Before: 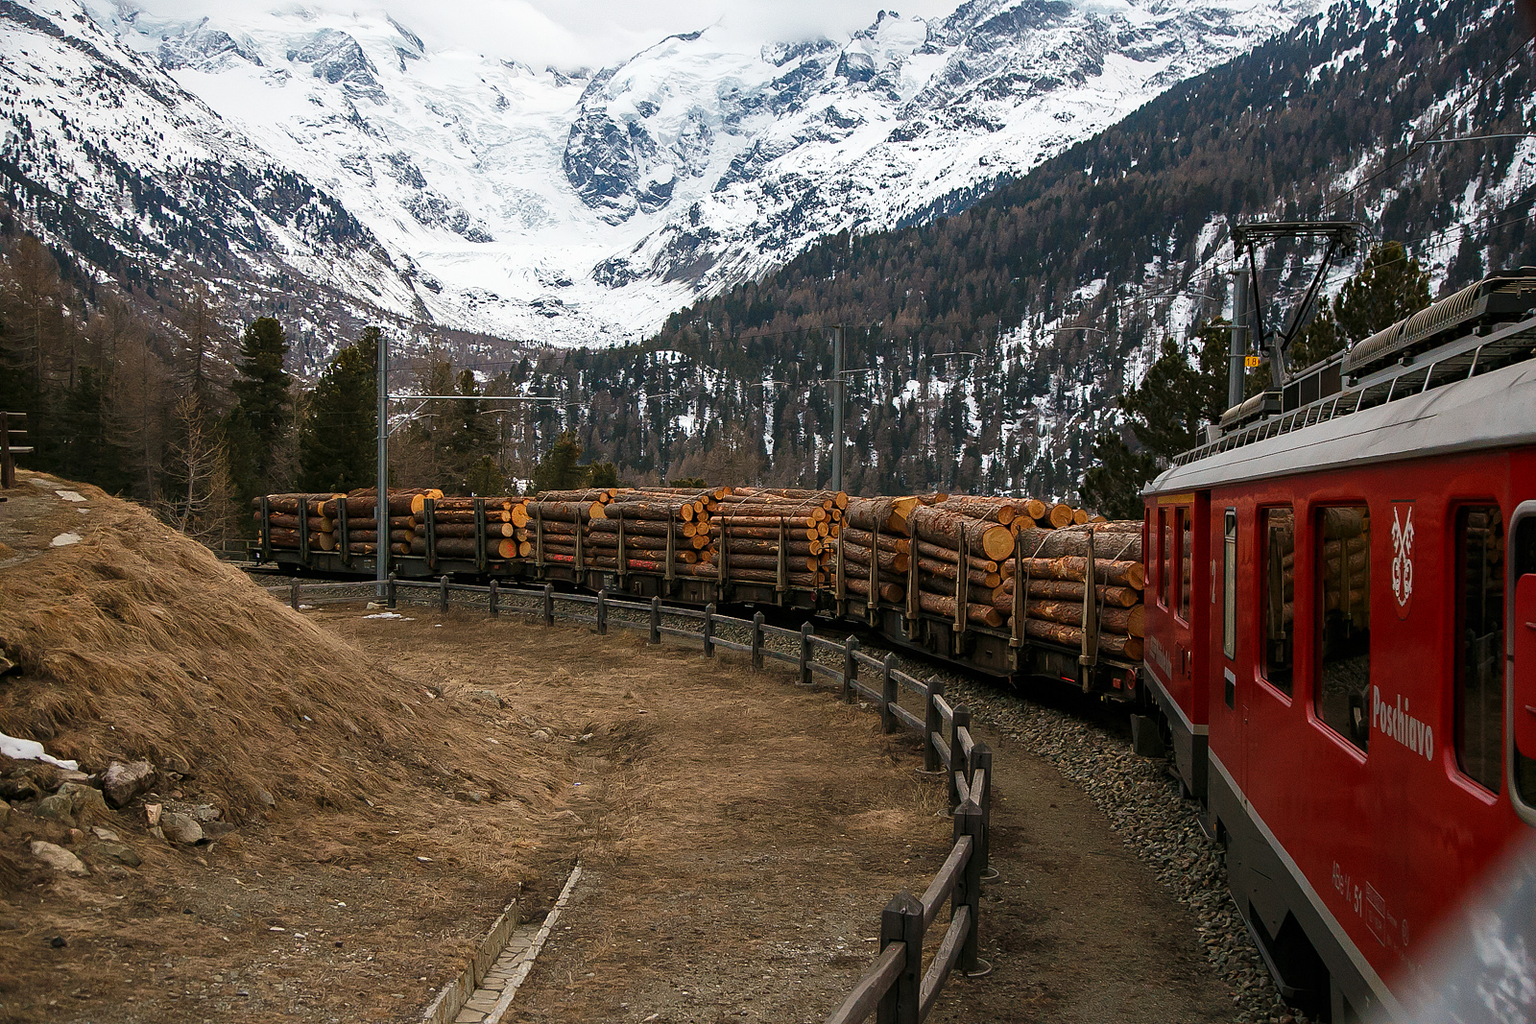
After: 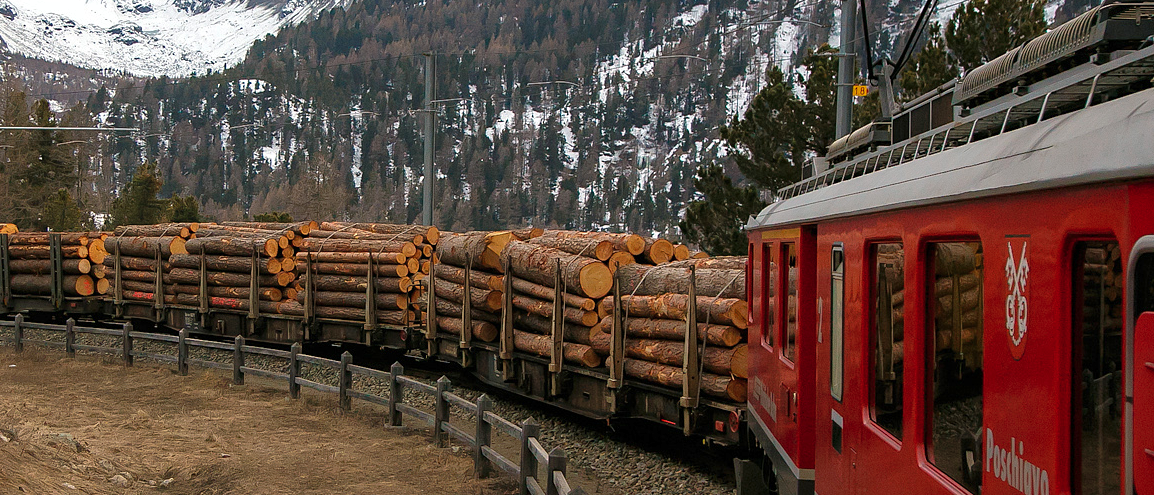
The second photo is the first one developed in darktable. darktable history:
exposure: exposure 0.074 EV, compensate highlight preservation false
crop and rotate: left 27.846%, top 26.896%, bottom 26.626%
shadows and highlights: on, module defaults
